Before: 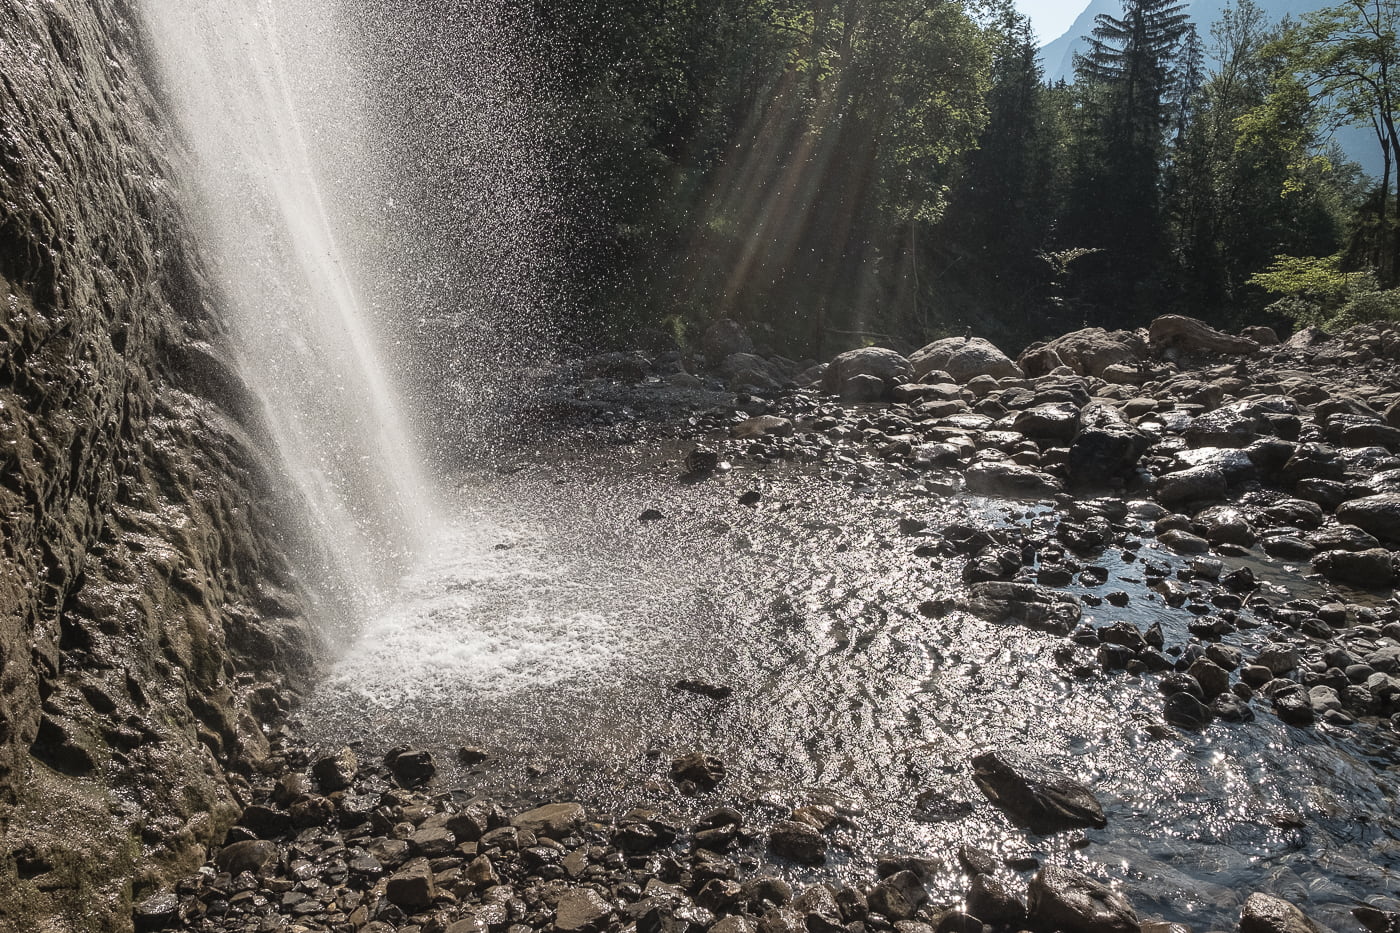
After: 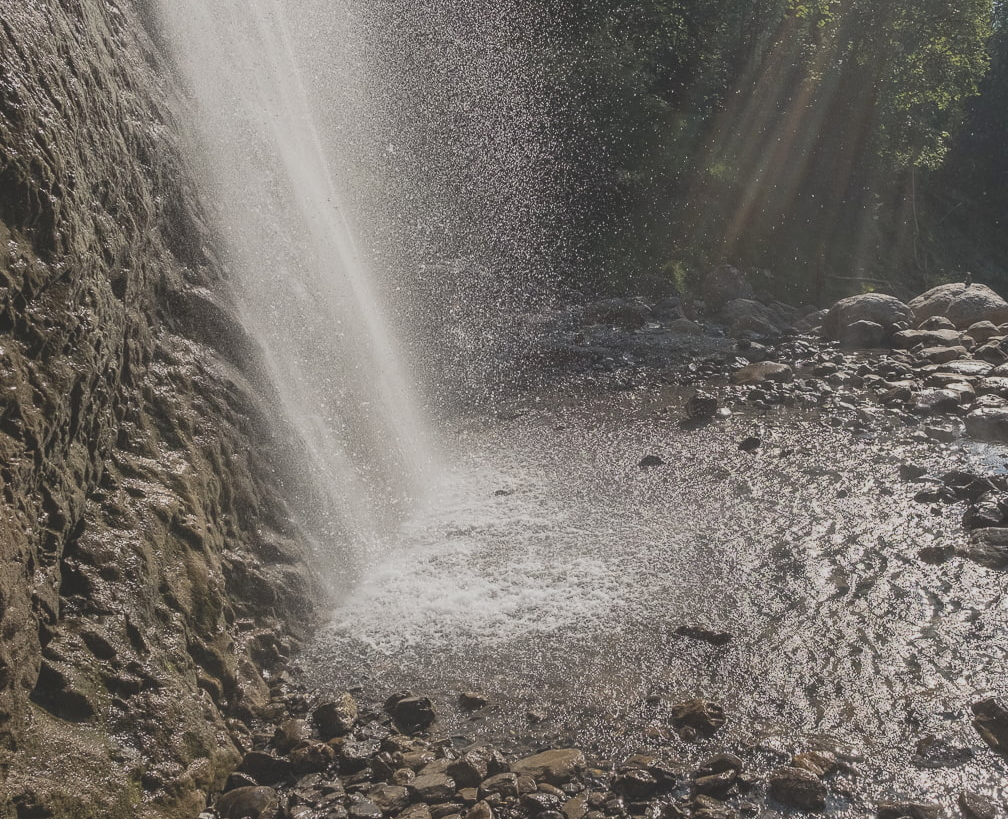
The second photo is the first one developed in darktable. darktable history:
crop: top 5.803%, right 27.864%, bottom 5.804%
contrast brightness saturation: contrast -0.28
